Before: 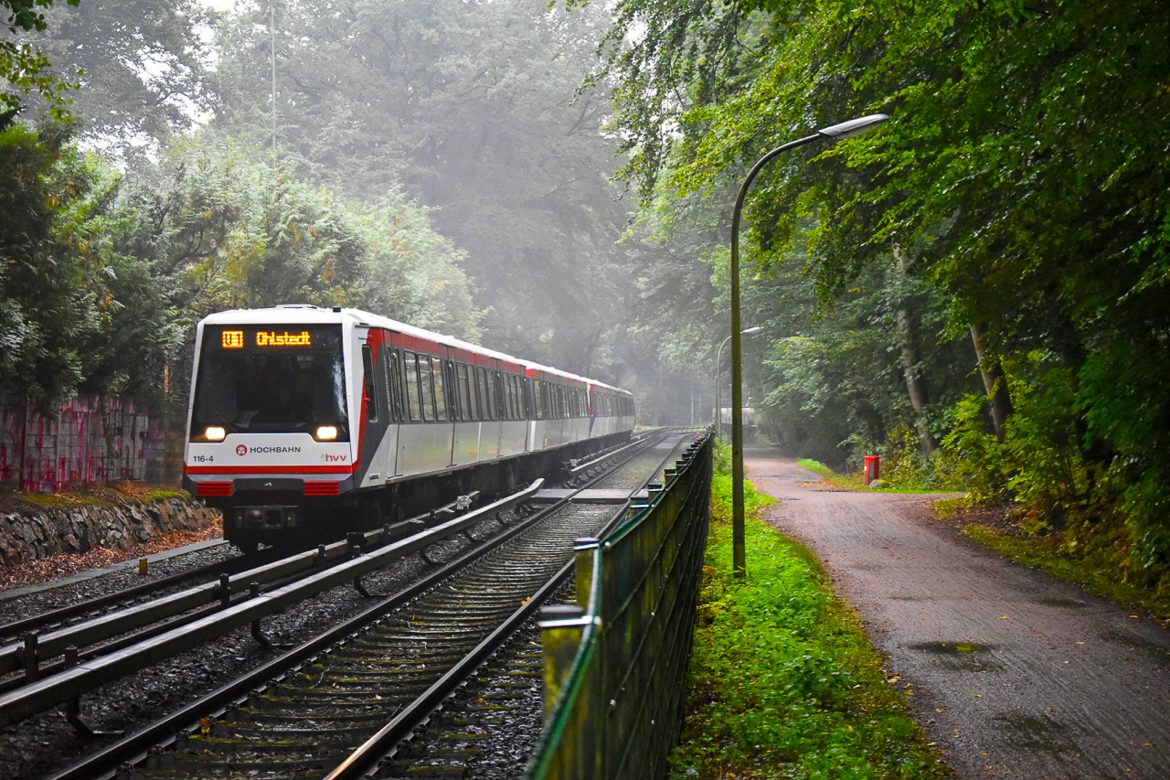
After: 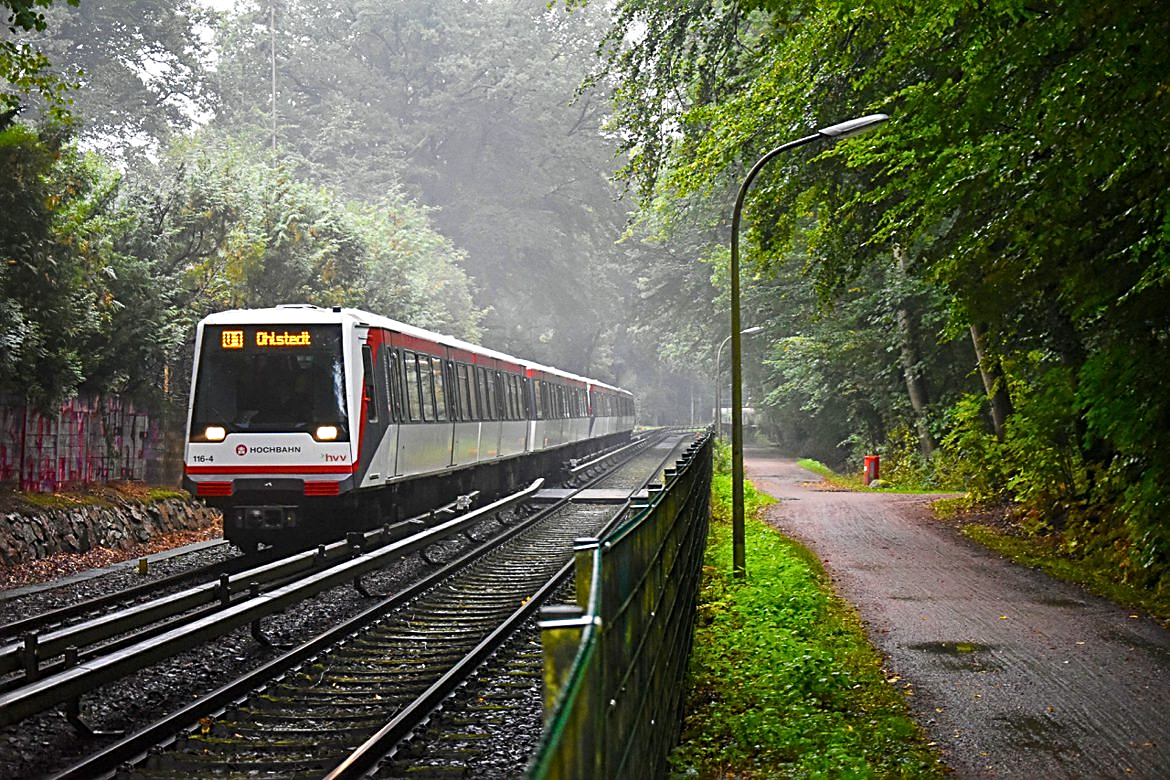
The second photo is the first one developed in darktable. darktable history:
sharpen: radius 2.543, amount 0.645
